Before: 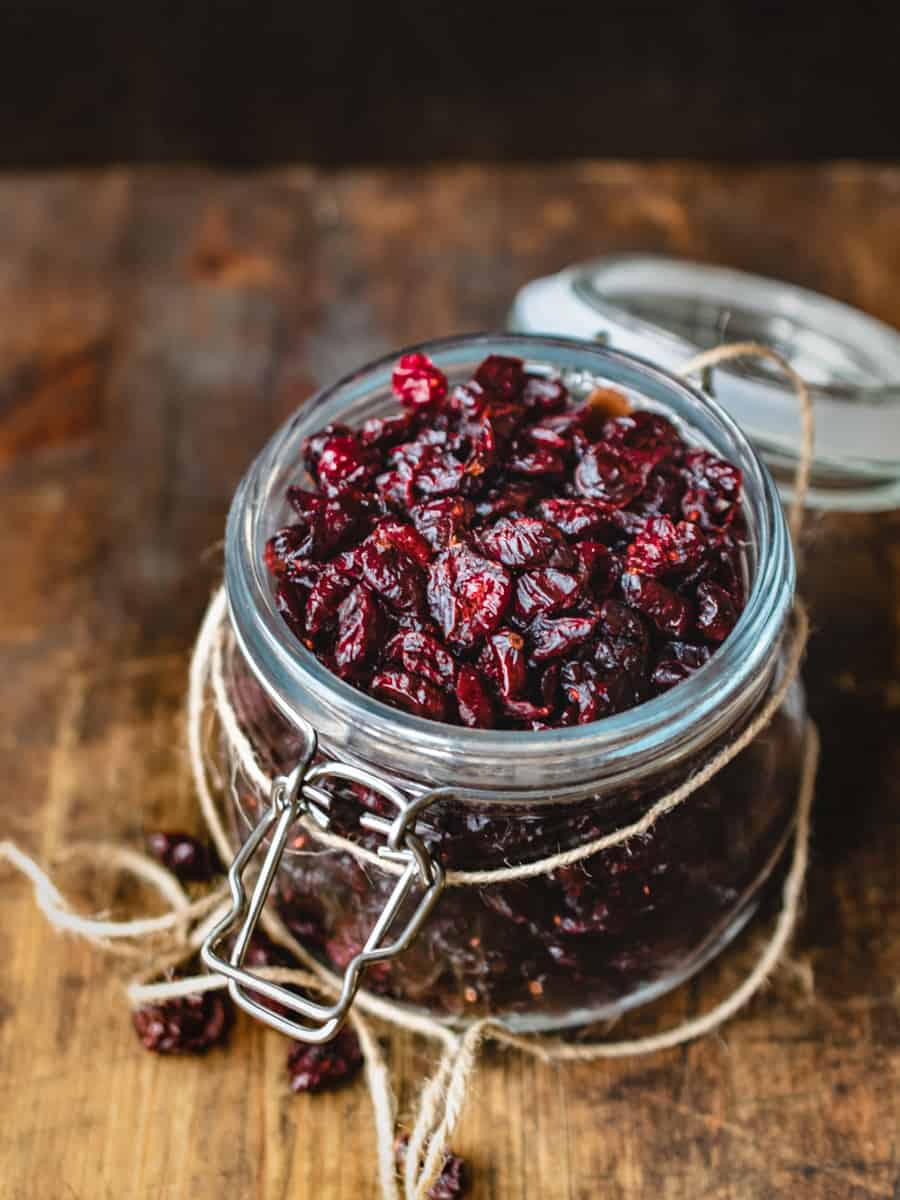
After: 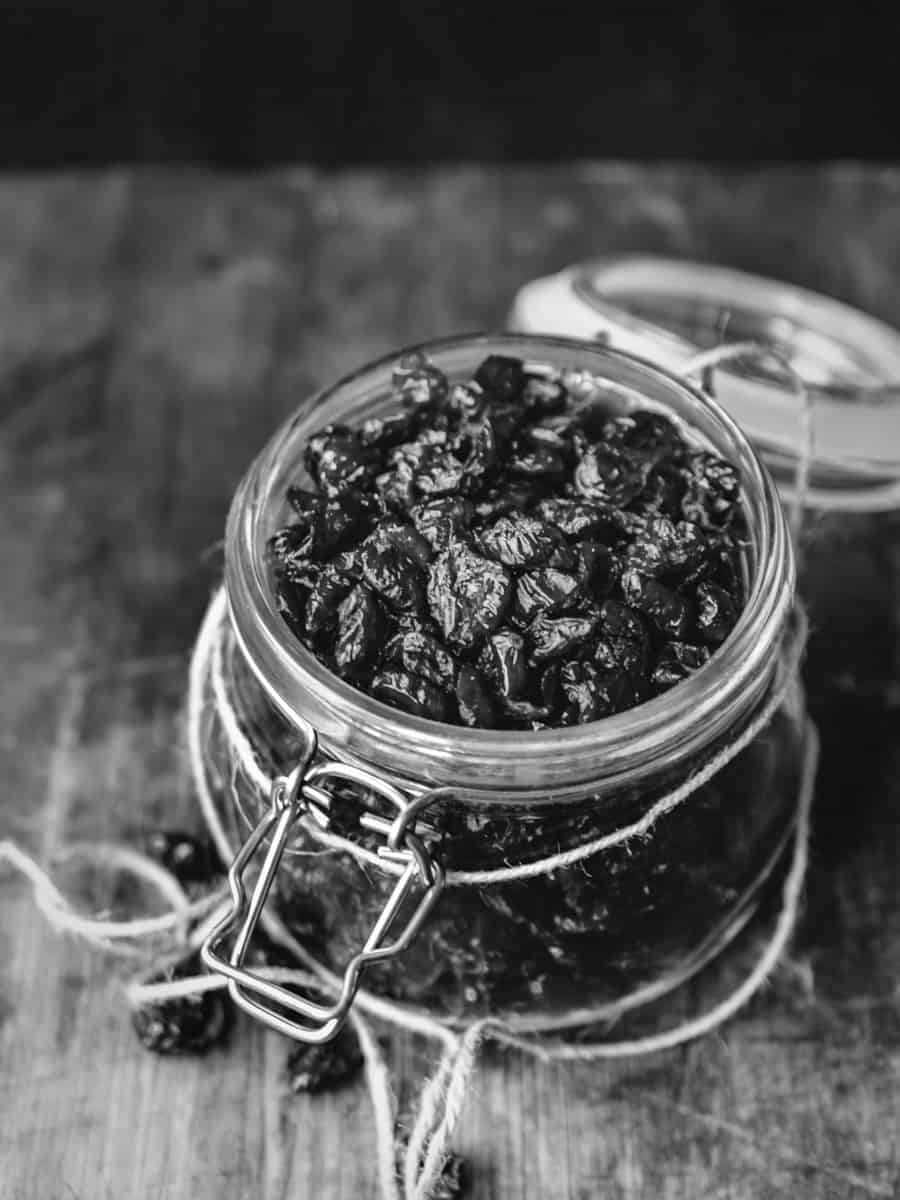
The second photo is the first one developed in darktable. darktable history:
contrast brightness saturation: saturation -0.987
